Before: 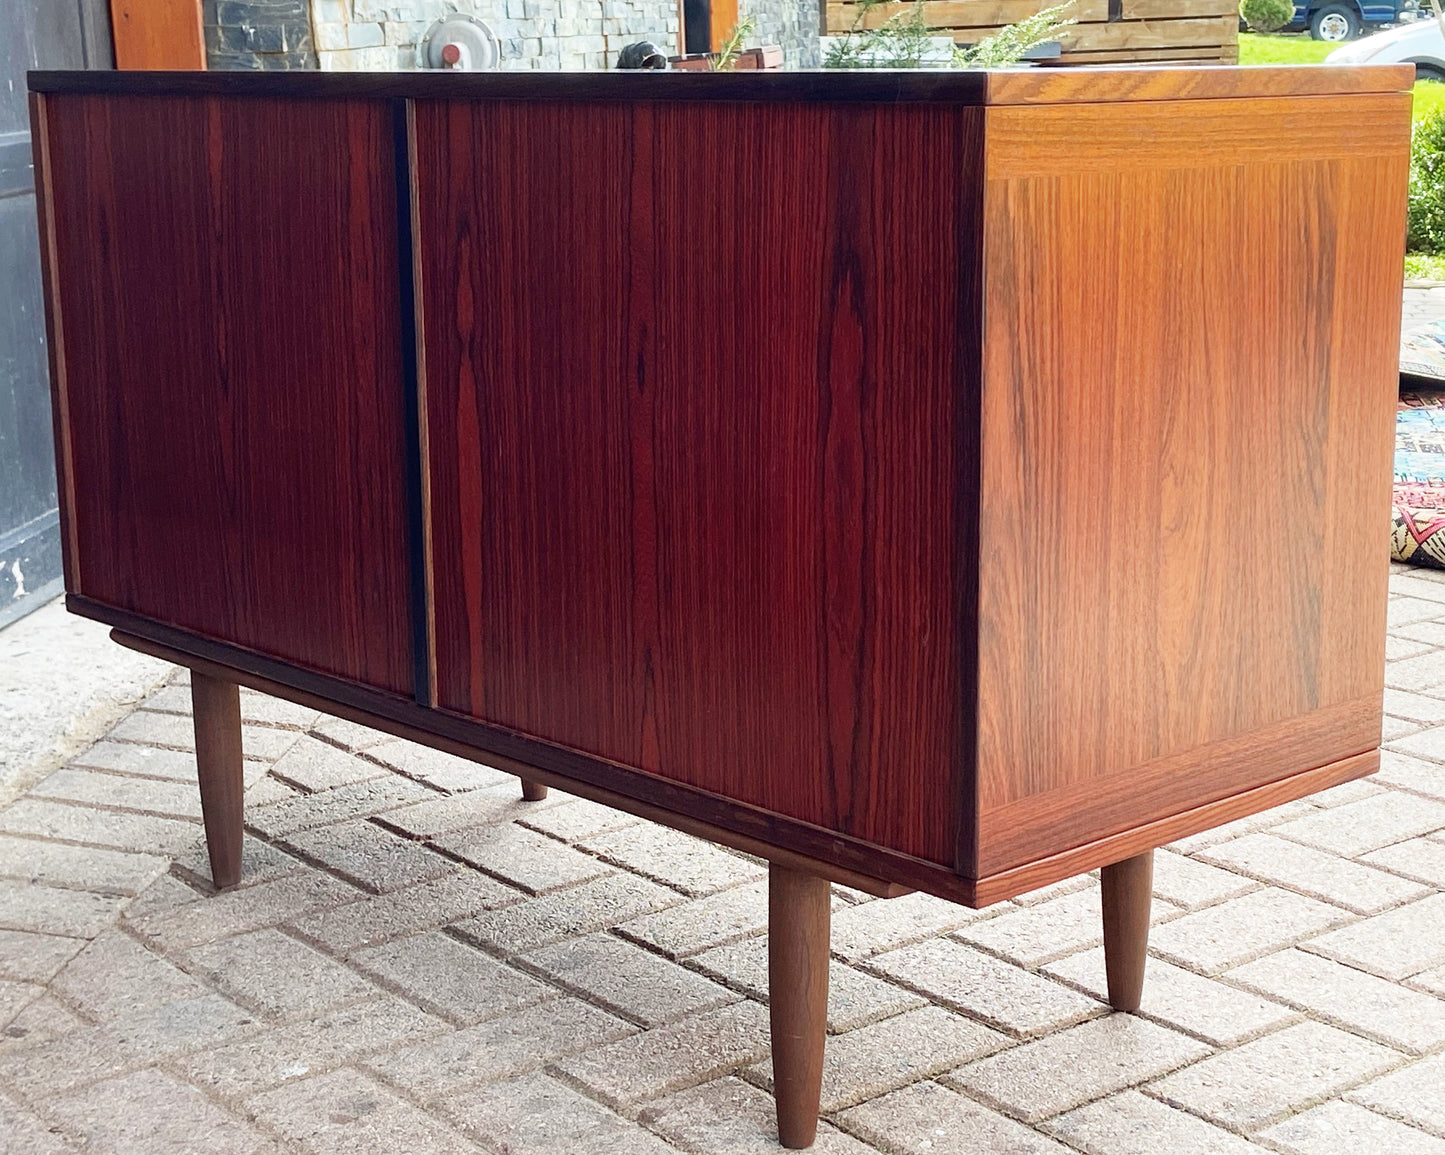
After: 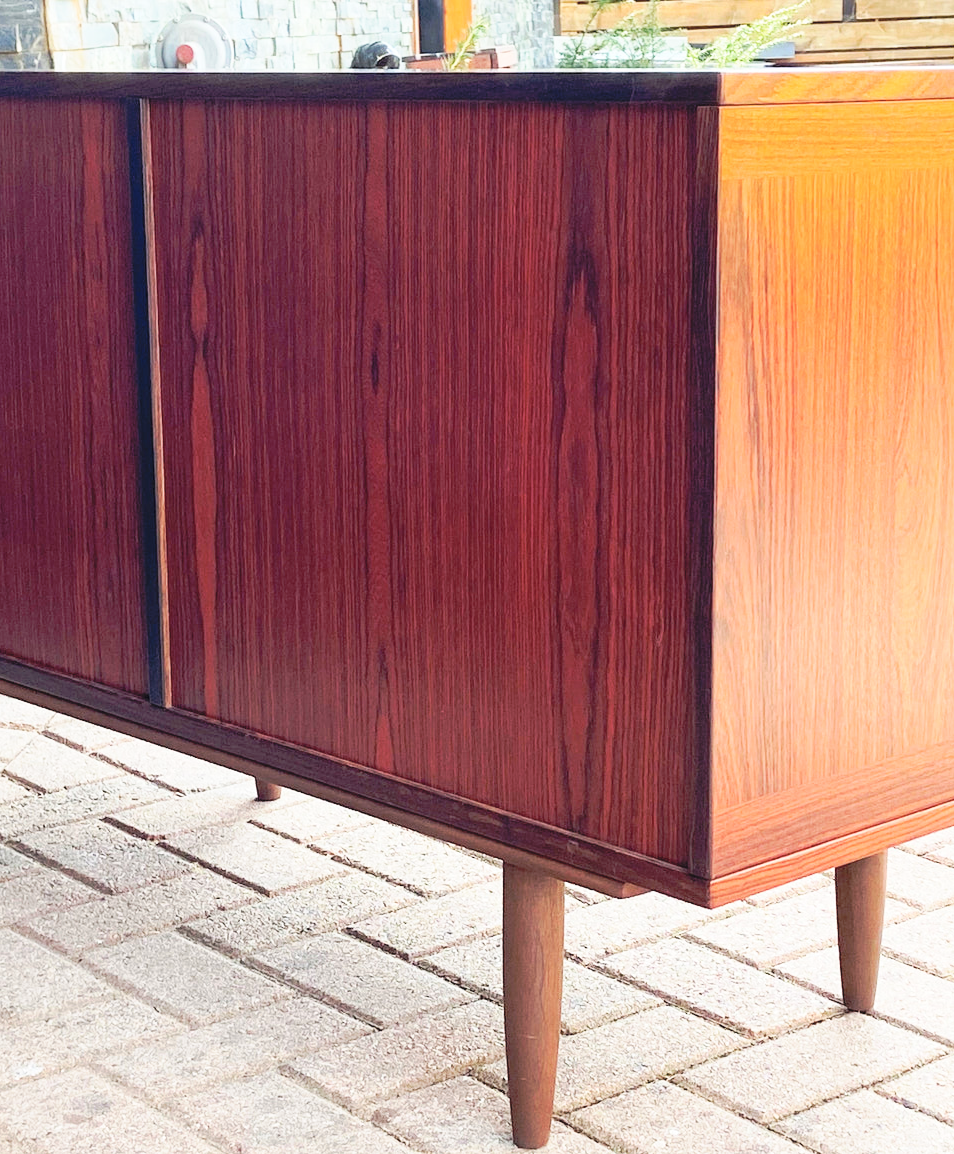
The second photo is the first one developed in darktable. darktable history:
contrast brightness saturation: contrast 0.1, brightness 0.3, saturation 0.14
tone curve: curves: ch0 [(0, 0) (0.003, 0.009) (0.011, 0.019) (0.025, 0.034) (0.044, 0.057) (0.069, 0.082) (0.1, 0.104) (0.136, 0.131) (0.177, 0.165) (0.224, 0.212) (0.277, 0.279) (0.335, 0.342) (0.399, 0.401) (0.468, 0.477) (0.543, 0.572) (0.623, 0.675) (0.709, 0.772) (0.801, 0.85) (0.898, 0.942) (1, 1)], preserve colors none
crop and rotate: left 18.442%, right 15.508%
